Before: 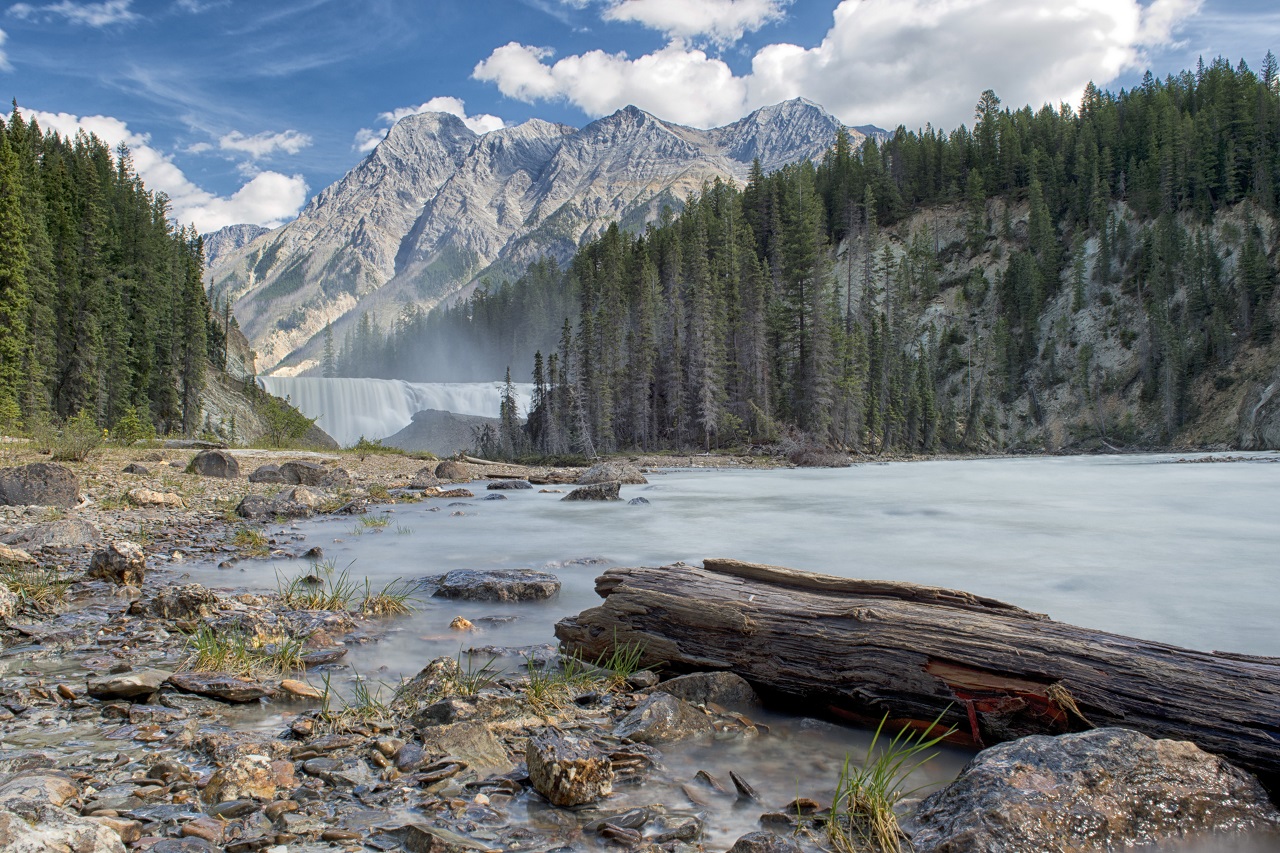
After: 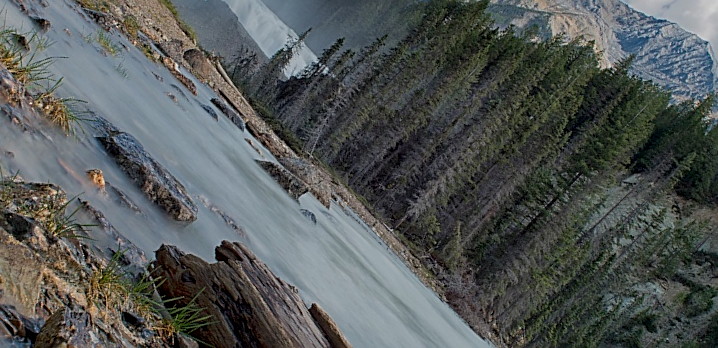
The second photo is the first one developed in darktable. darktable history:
sharpen: radius 1.96
tone equalizer: edges refinement/feathering 500, mask exposure compensation -1.57 EV, preserve details no
crop and rotate: angle -44.79°, top 16.228%, right 0.802%, bottom 11.663%
exposure: black level correction 0.004, exposure 0.015 EV, compensate exposure bias true, compensate highlight preservation false
